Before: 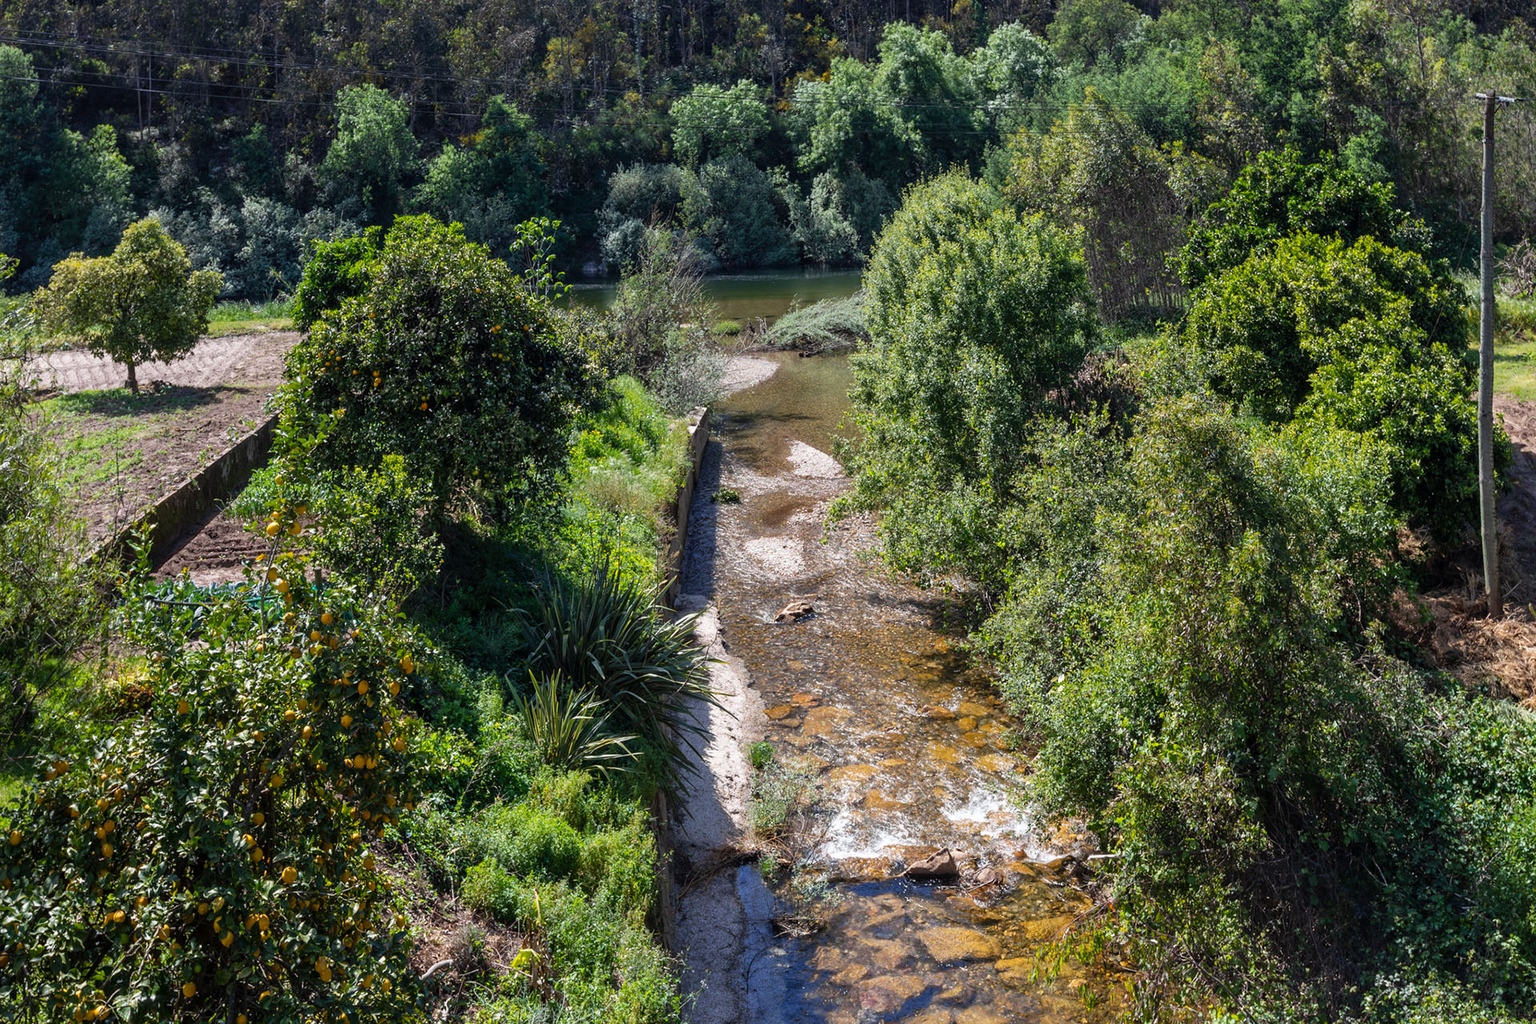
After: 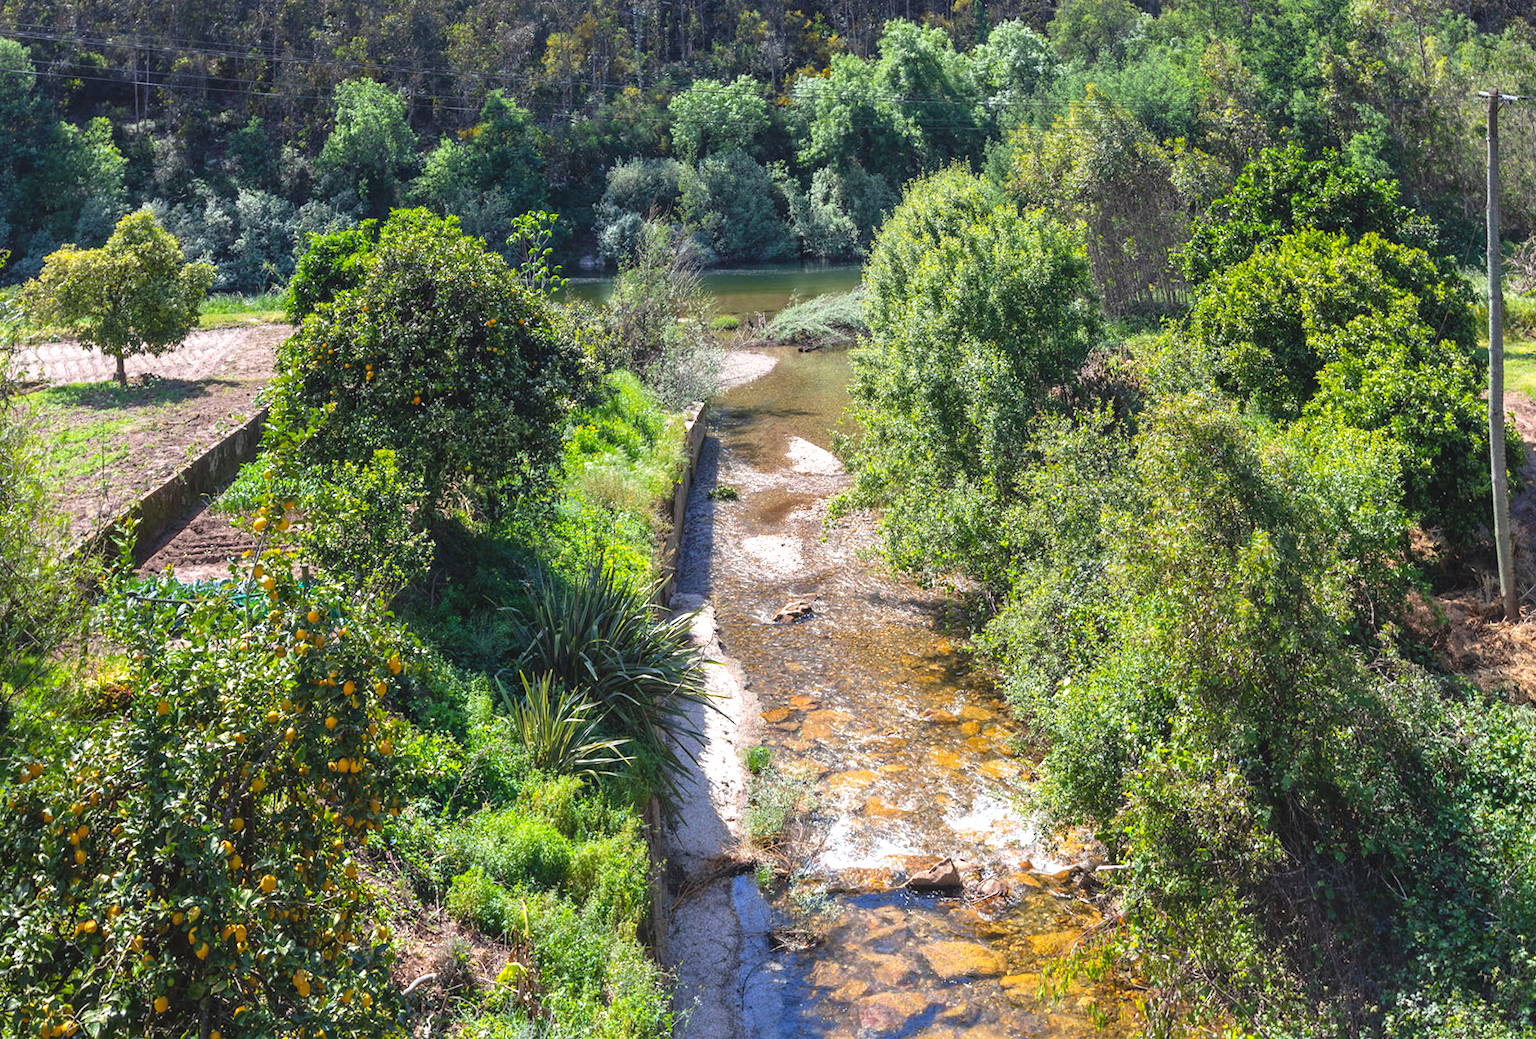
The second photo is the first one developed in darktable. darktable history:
contrast brightness saturation: contrast -0.1, brightness 0.05, saturation 0.08
exposure: black level correction 0, exposure 0.7 EV, compensate exposure bias true, compensate highlight preservation false
rotate and perspective: rotation 0.226°, lens shift (vertical) -0.042, crop left 0.023, crop right 0.982, crop top 0.006, crop bottom 0.994
